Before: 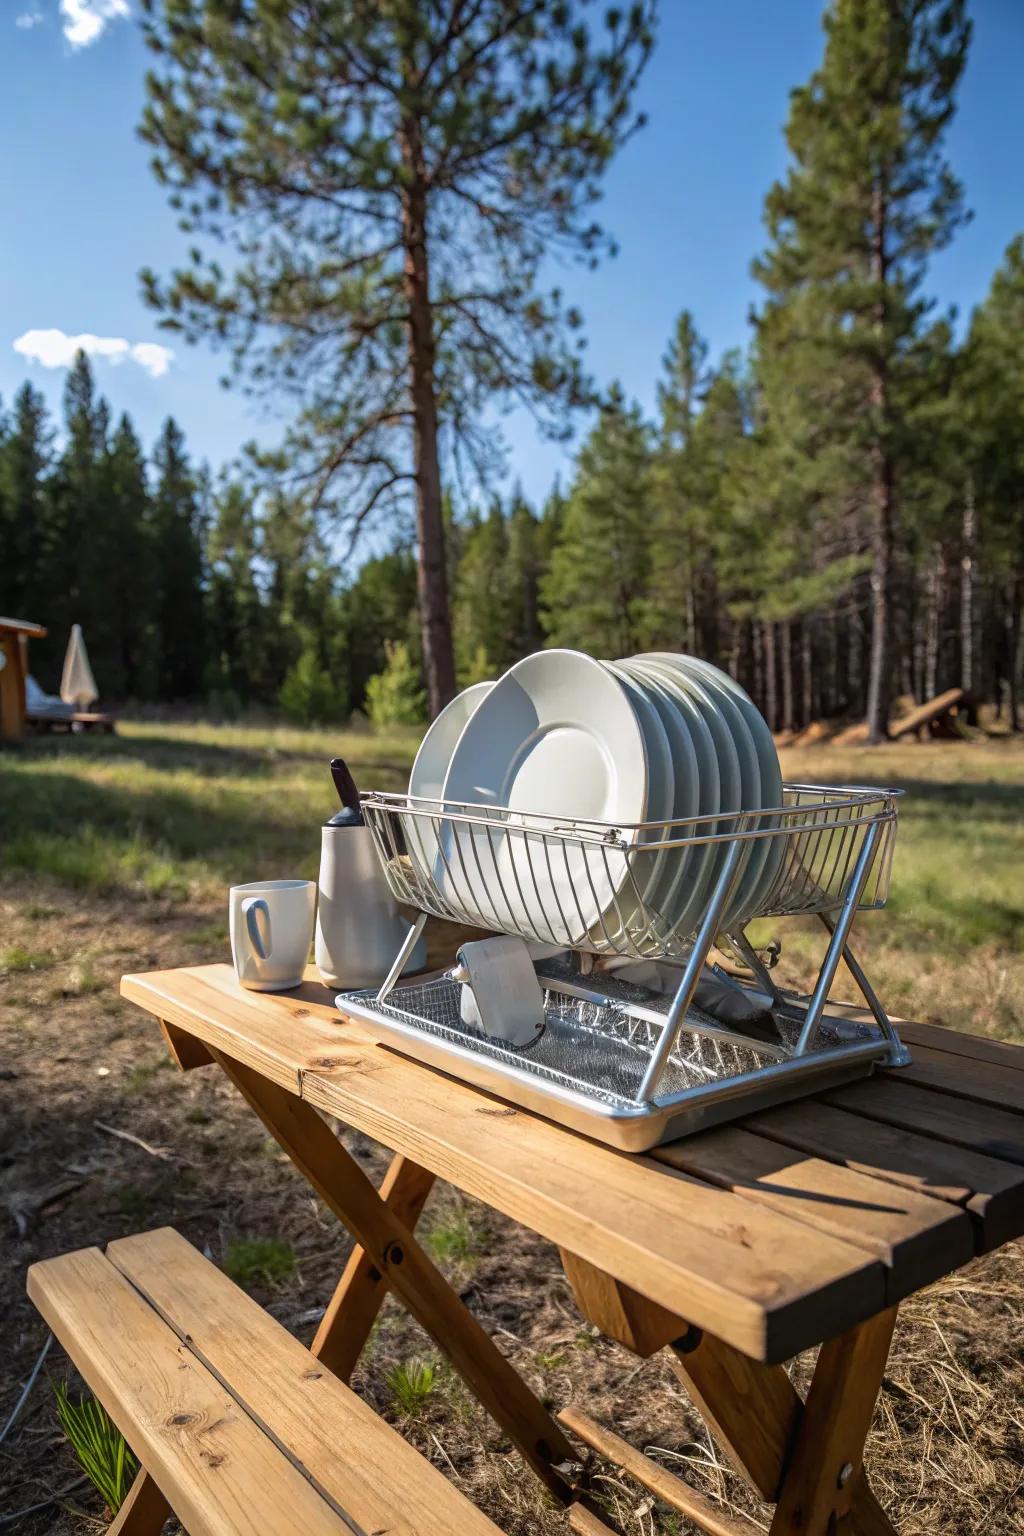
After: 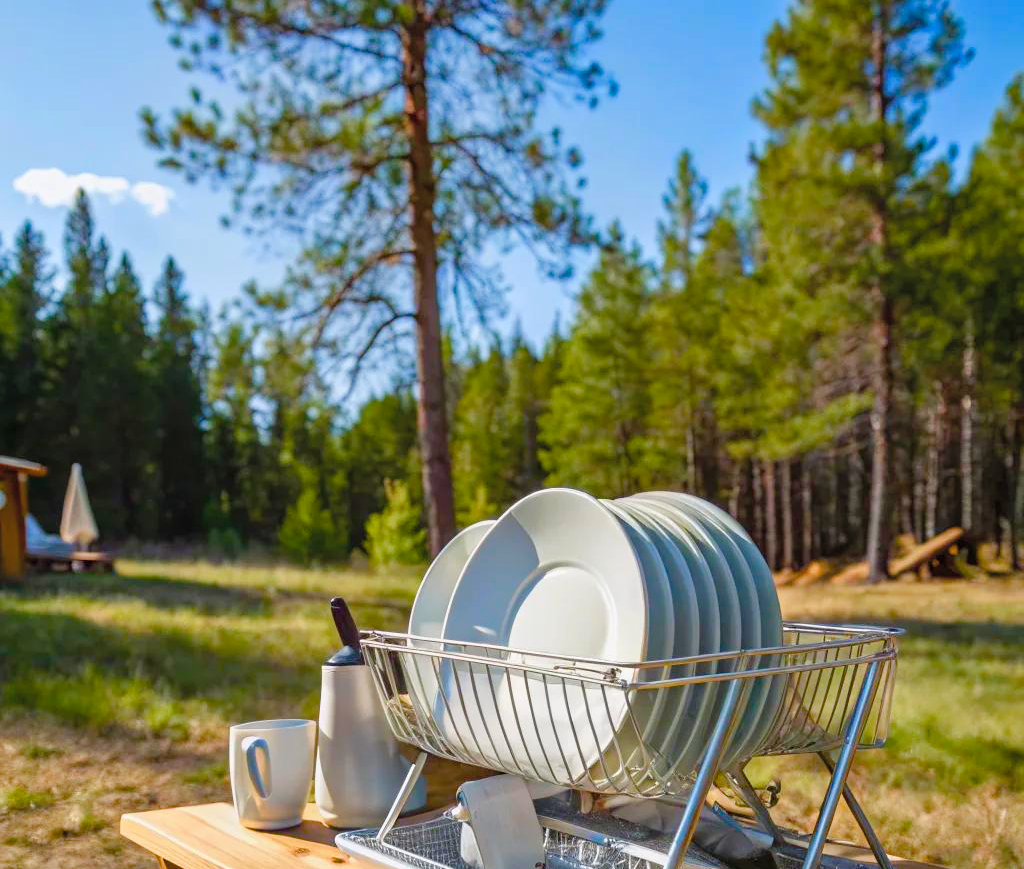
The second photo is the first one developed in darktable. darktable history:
contrast brightness saturation: brightness 0.115
color balance rgb: linear chroma grading › shadows 31.906%, linear chroma grading › global chroma -1.789%, linear chroma grading › mid-tones 4.06%, perceptual saturation grading › global saturation 20%, perceptual saturation grading › highlights -25.242%, perceptual saturation grading › shadows 49.729%, perceptual brilliance grading › global brilliance 1.853%, perceptual brilliance grading › highlights -3.611%, global vibrance 20%
crop and rotate: top 10.515%, bottom 32.895%
